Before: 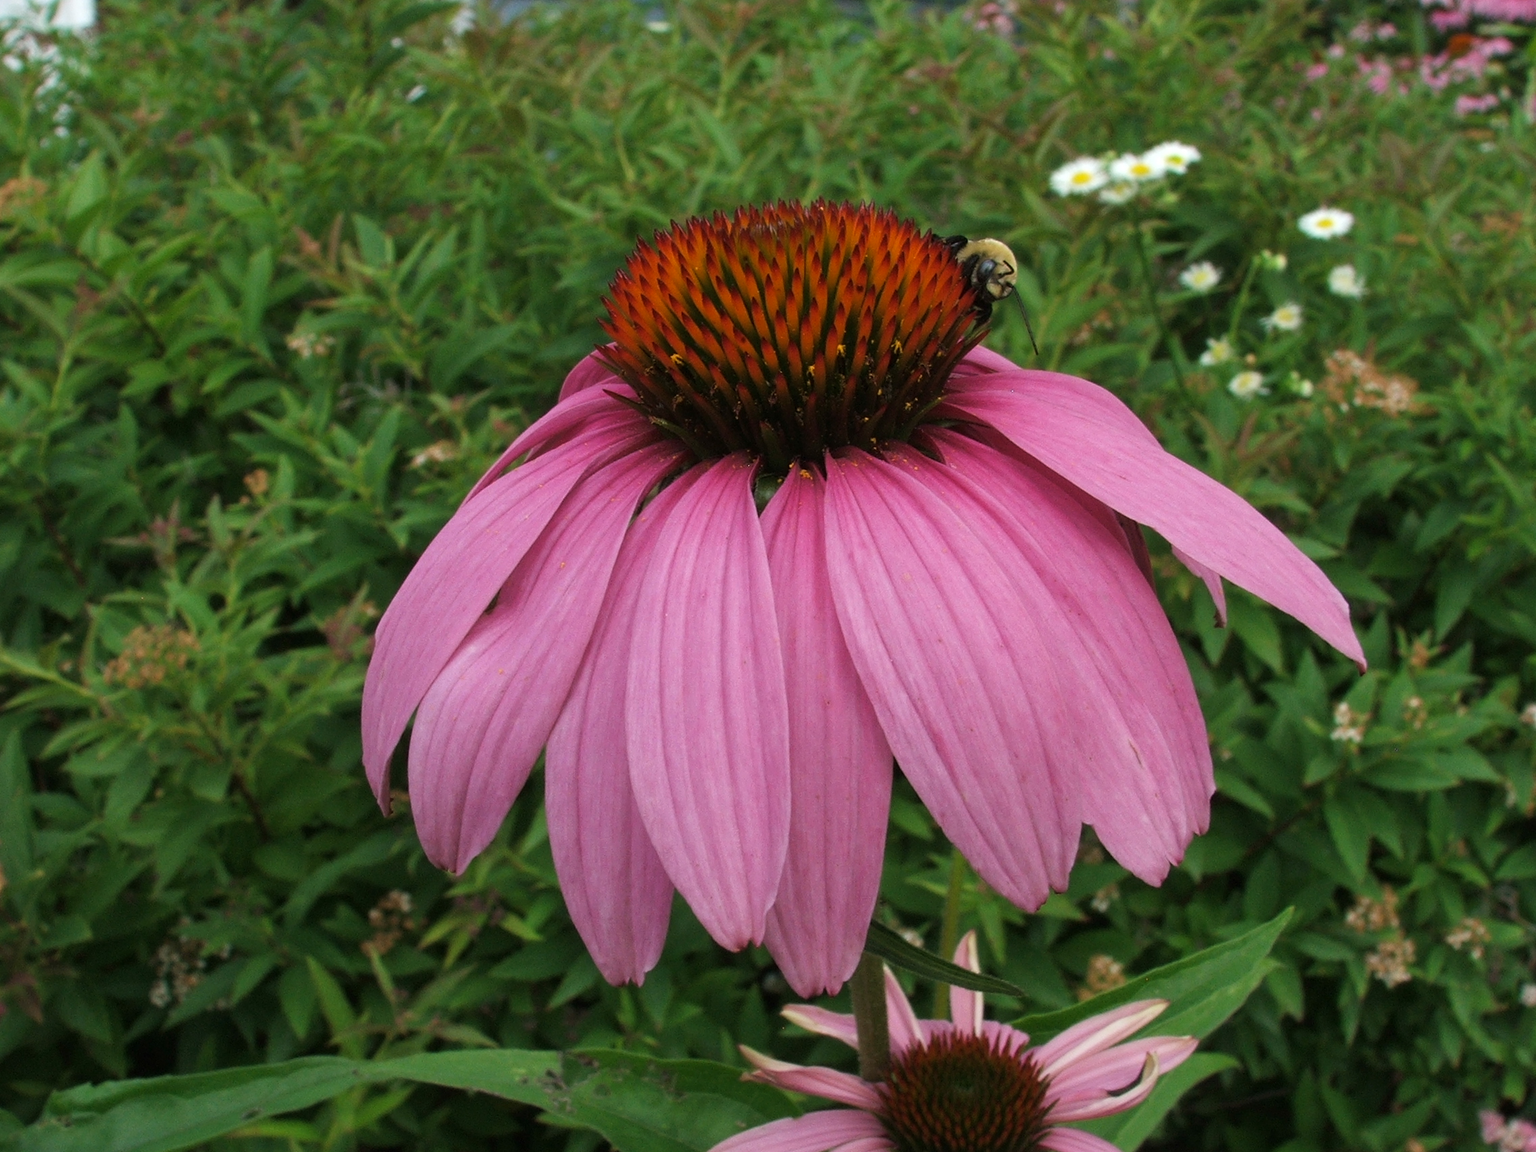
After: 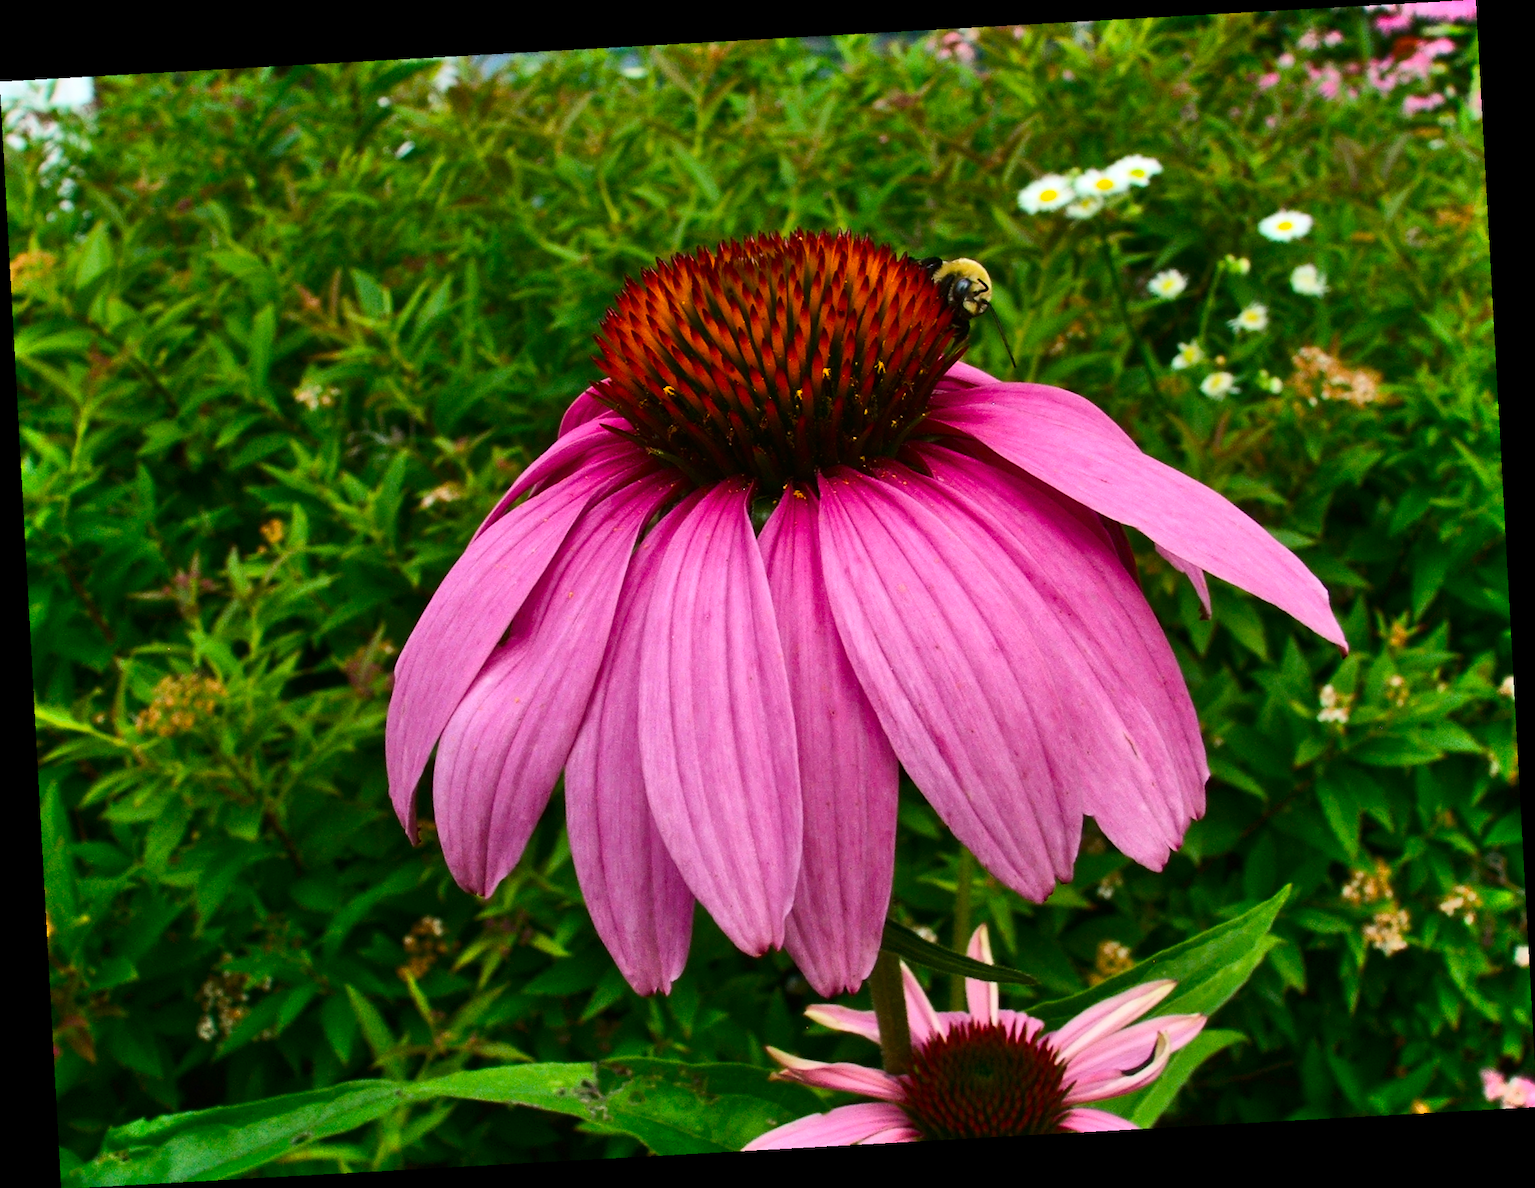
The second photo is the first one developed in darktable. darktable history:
color balance rgb: linear chroma grading › global chroma 15%, perceptual saturation grading › global saturation 30%
contrast brightness saturation: contrast 0.28
shadows and highlights: low approximation 0.01, soften with gaussian
rotate and perspective: rotation -3.18°, automatic cropping off
